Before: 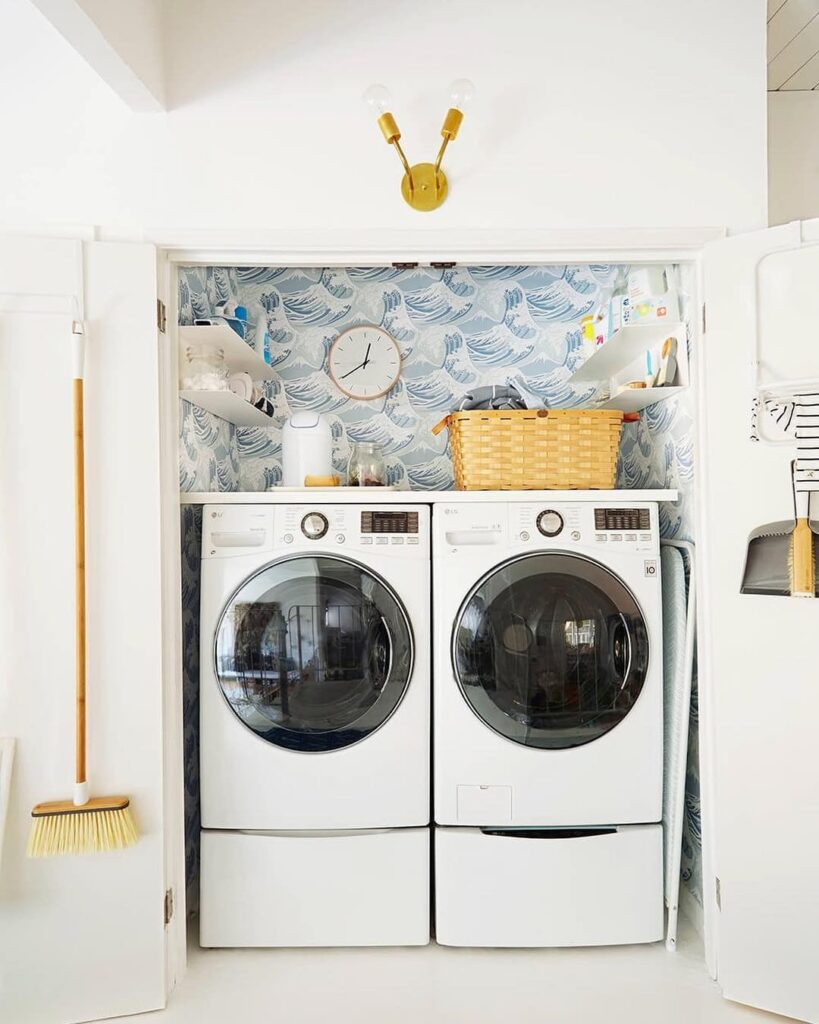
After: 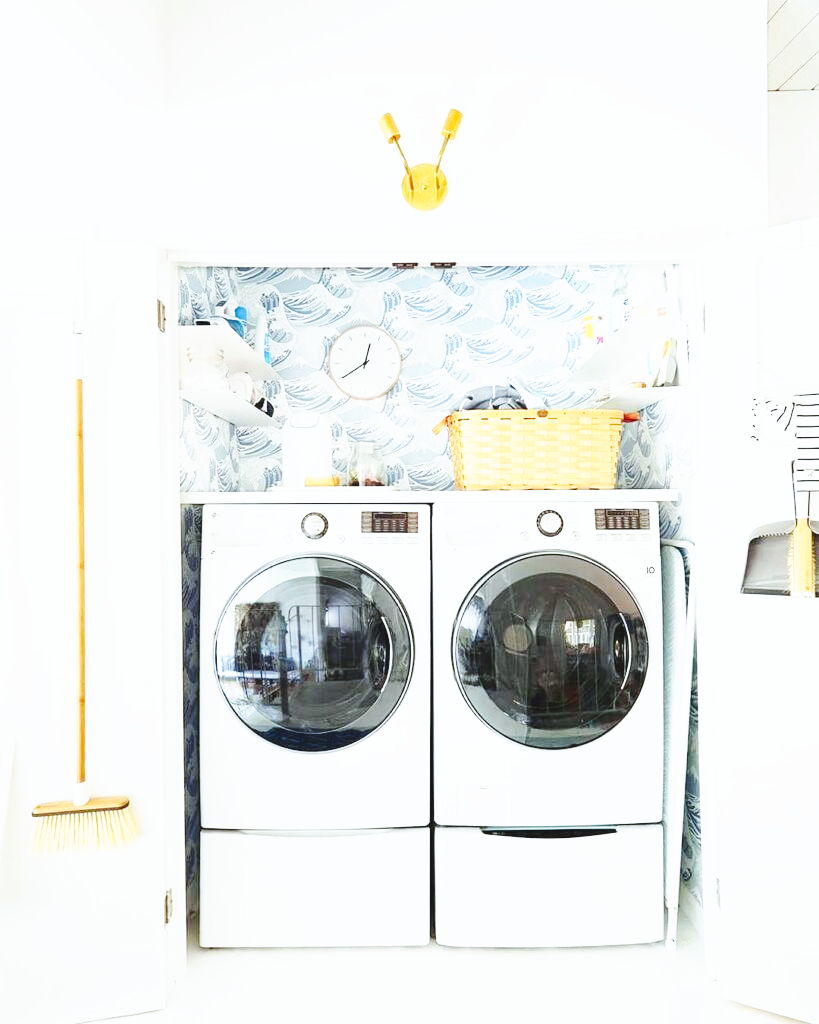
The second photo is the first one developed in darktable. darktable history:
white balance: red 0.925, blue 1.046
tone curve: curves: ch0 [(0, 0) (0.003, 0.025) (0.011, 0.025) (0.025, 0.029) (0.044, 0.035) (0.069, 0.053) (0.1, 0.083) (0.136, 0.118) (0.177, 0.163) (0.224, 0.22) (0.277, 0.295) (0.335, 0.371) (0.399, 0.444) (0.468, 0.524) (0.543, 0.618) (0.623, 0.702) (0.709, 0.79) (0.801, 0.89) (0.898, 0.973) (1, 1)], preserve colors none
base curve: curves: ch0 [(0, 0.007) (0.028, 0.063) (0.121, 0.311) (0.46, 0.743) (0.859, 0.957) (1, 1)], preserve colors none
